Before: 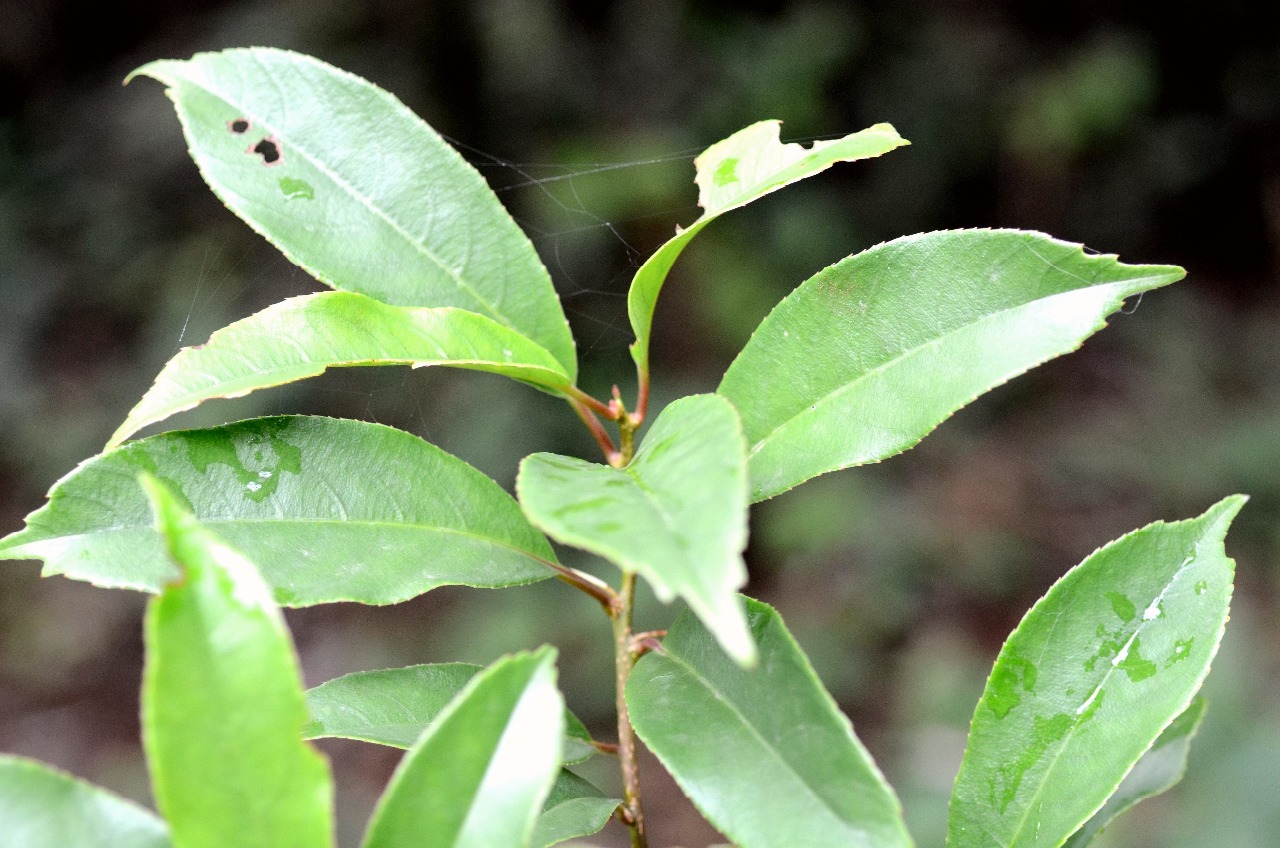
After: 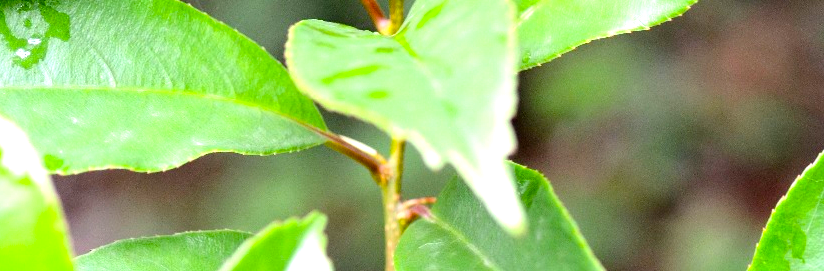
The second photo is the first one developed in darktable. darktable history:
color balance rgb: linear chroma grading › global chroma 15%, perceptual saturation grading › global saturation 30%
exposure: black level correction 0, exposure 0.5 EV, compensate highlight preservation false
crop: left 18.091%, top 51.13%, right 17.525%, bottom 16.85%
